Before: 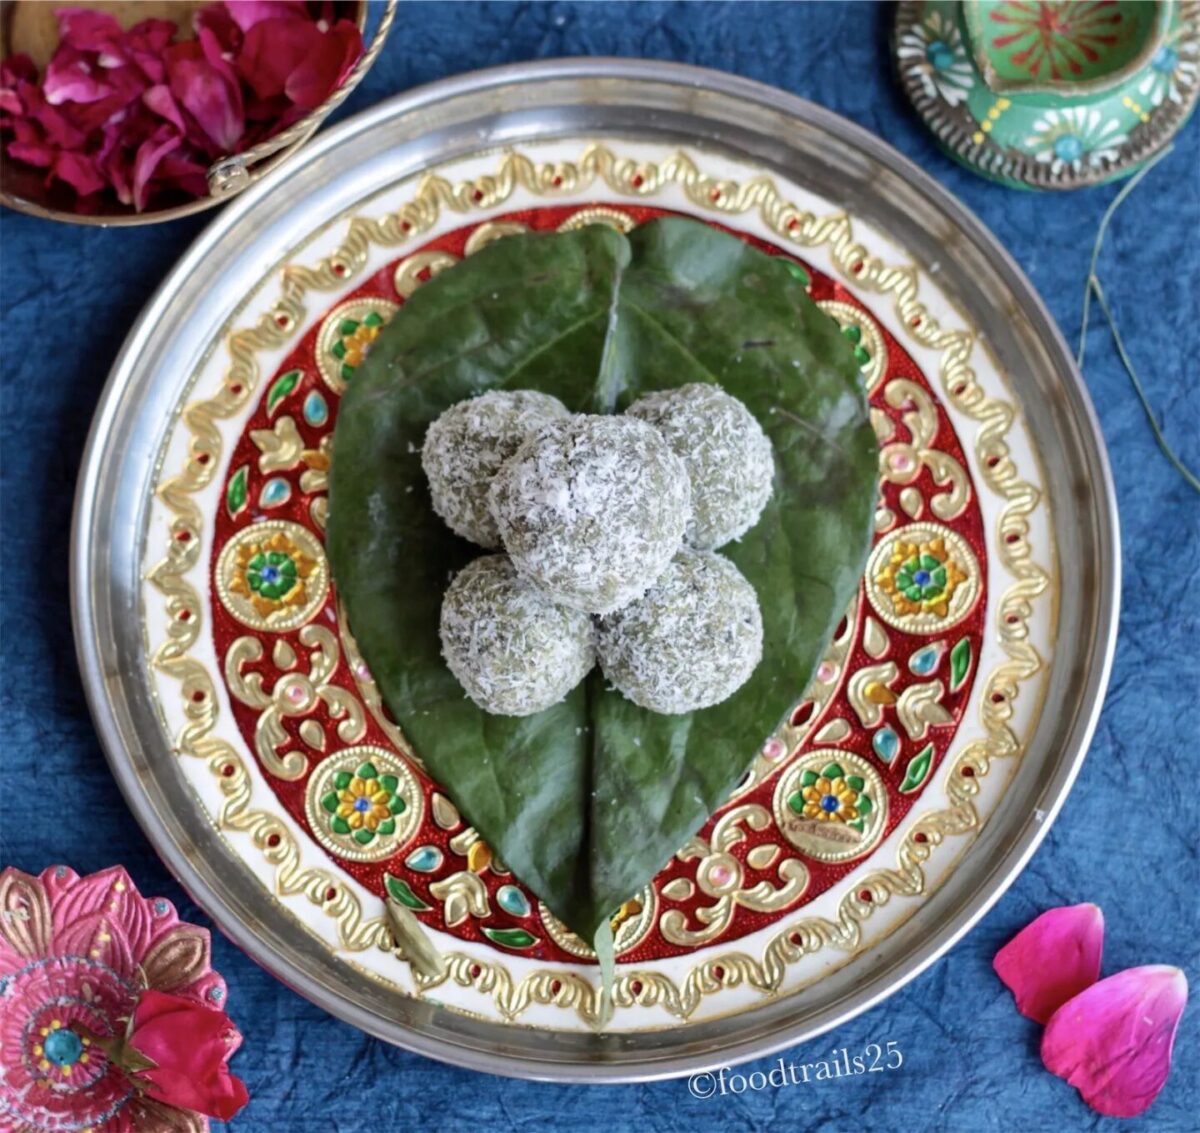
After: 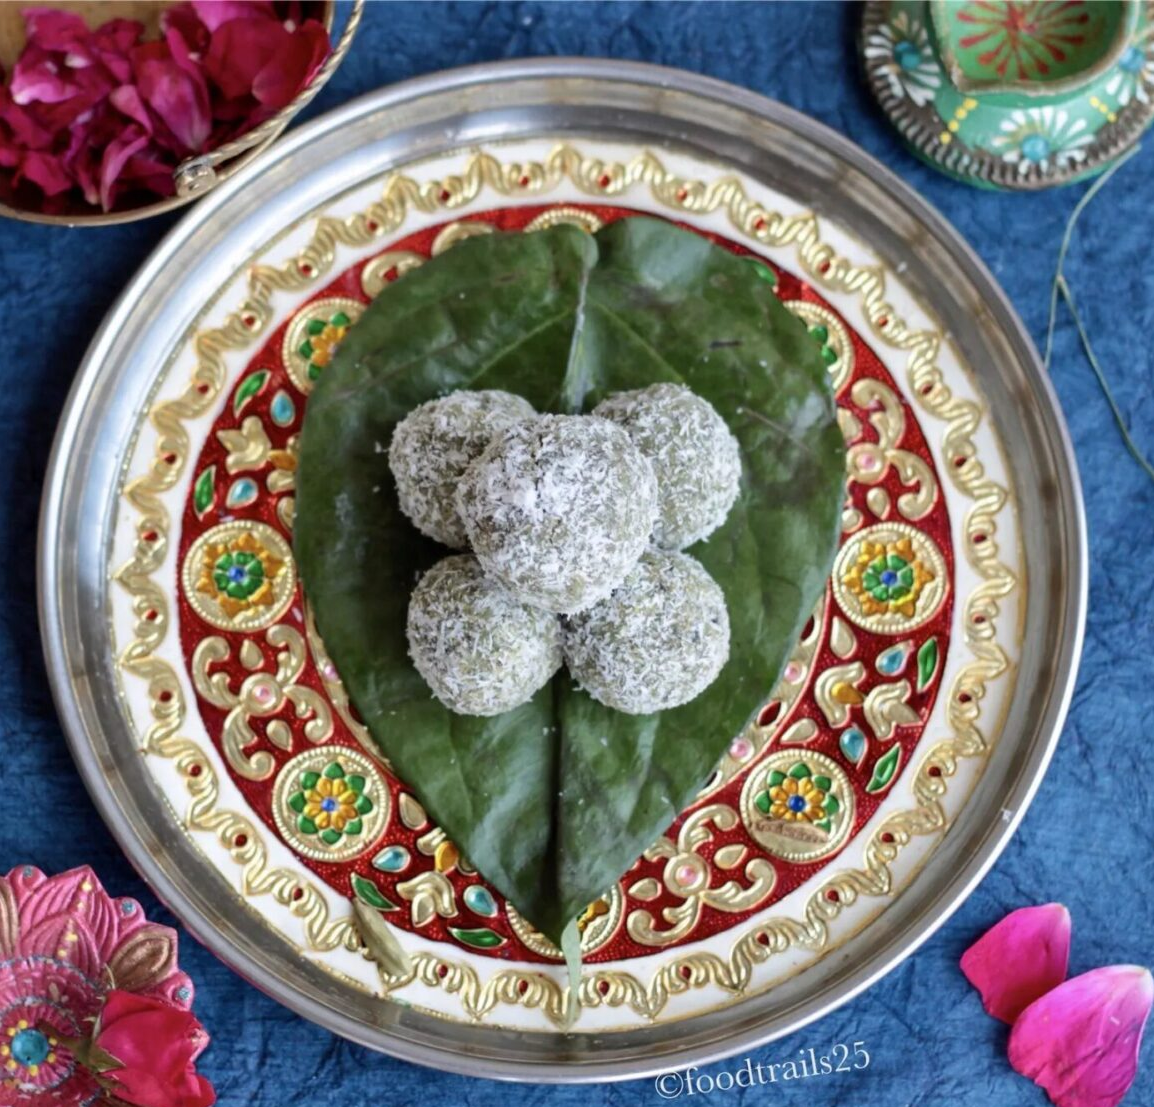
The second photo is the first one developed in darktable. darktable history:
crop and rotate: left 2.751%, right 1.013%, bottom 2.237%
